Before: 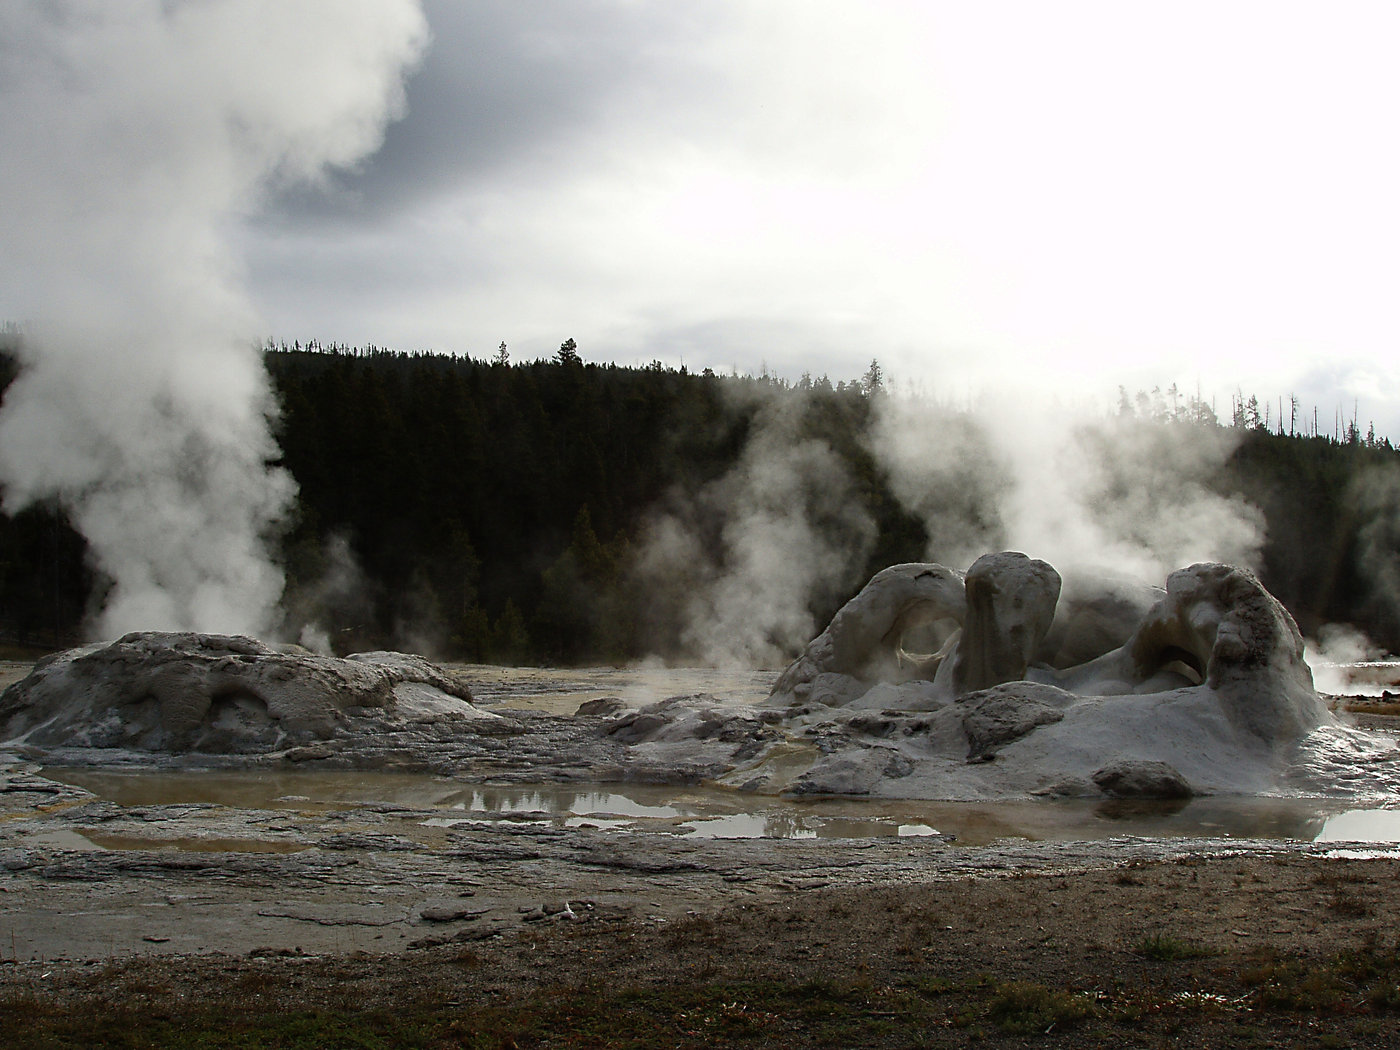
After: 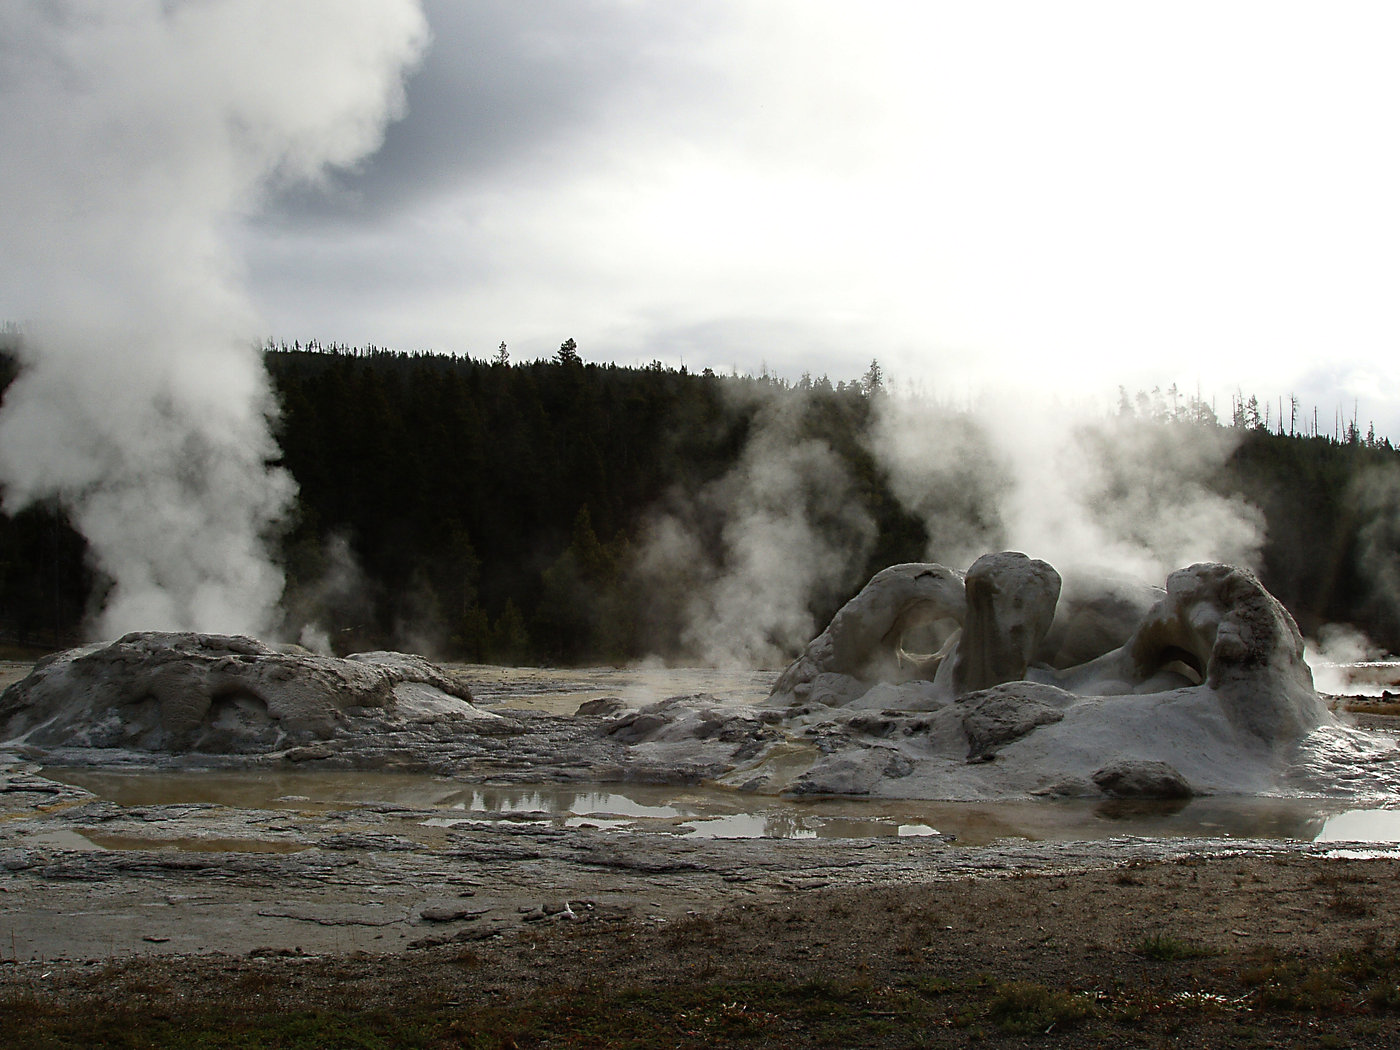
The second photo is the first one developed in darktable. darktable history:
shadows and highlights: shadows -10.68, white point adjustment 1.5, highlights 11.62, highlights color adjustment 0.078%
